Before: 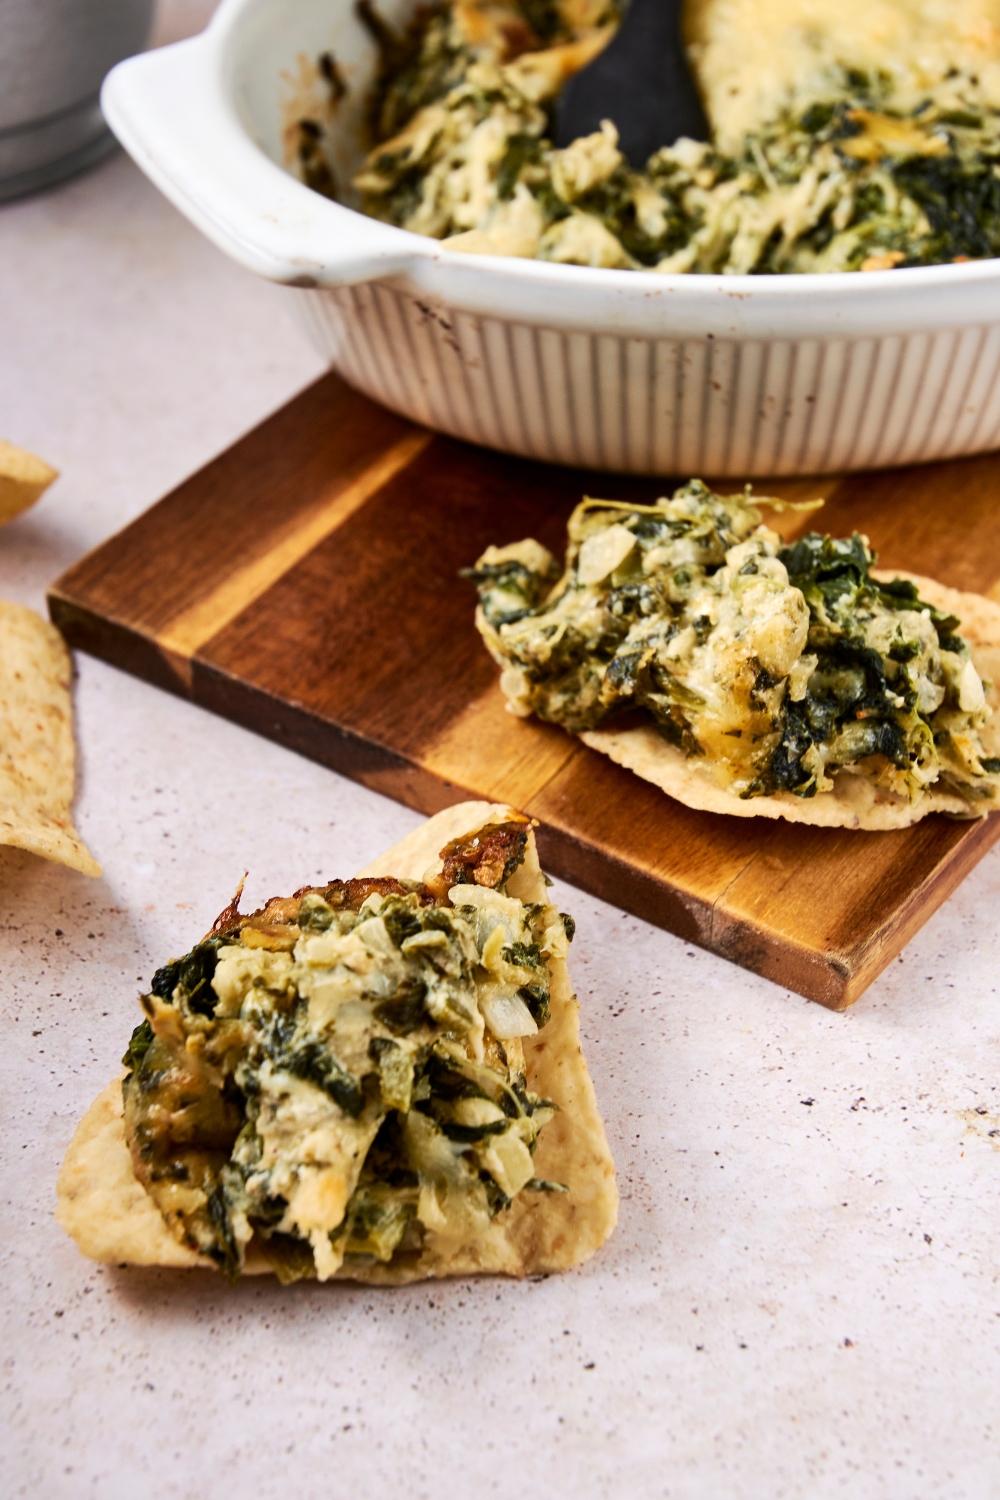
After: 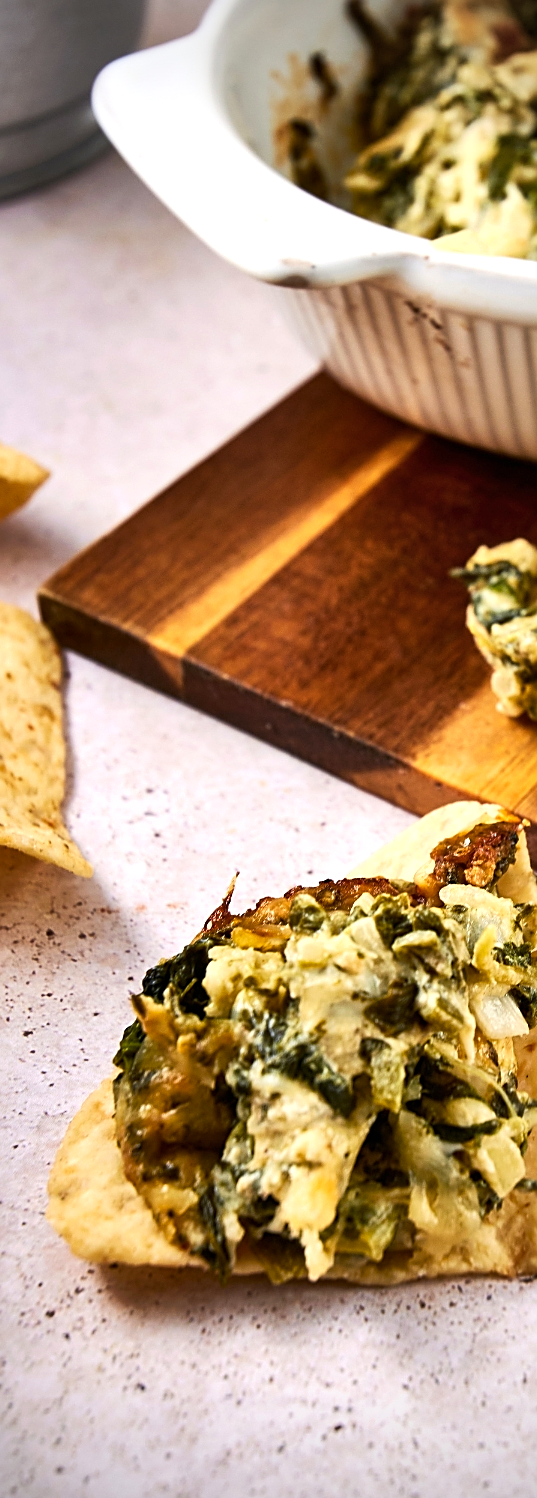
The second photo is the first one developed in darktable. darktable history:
crop: left 0.931%, right 45.311%, bottom 0.08%
shadows and highlights: low approximation 0.01, soften with gaussian
color balance rgb: perceptual saturation grading › global saturation 0.643%, global vibrance 20%
vignetting: brightness -0.726, saturation -0.478
exposure: black level correction 0, exposure 0.396 EV, compensate exposure bias true, compensate highlight preservation false
sharpen: on, module defaults
